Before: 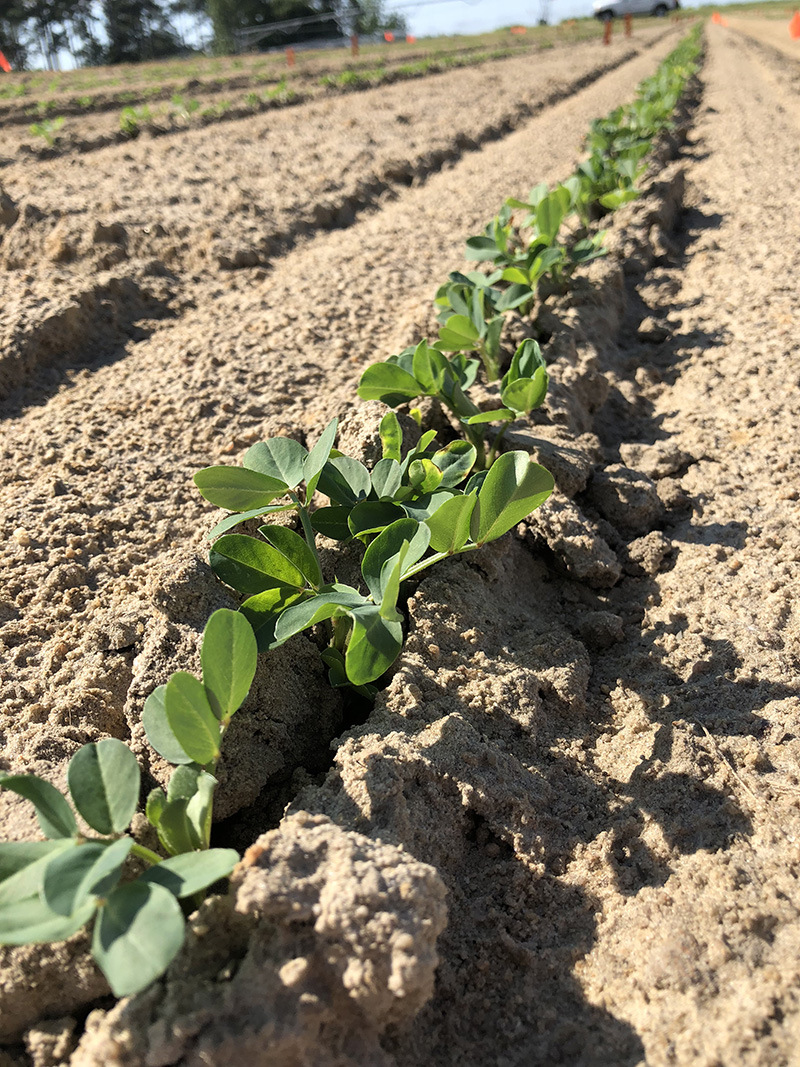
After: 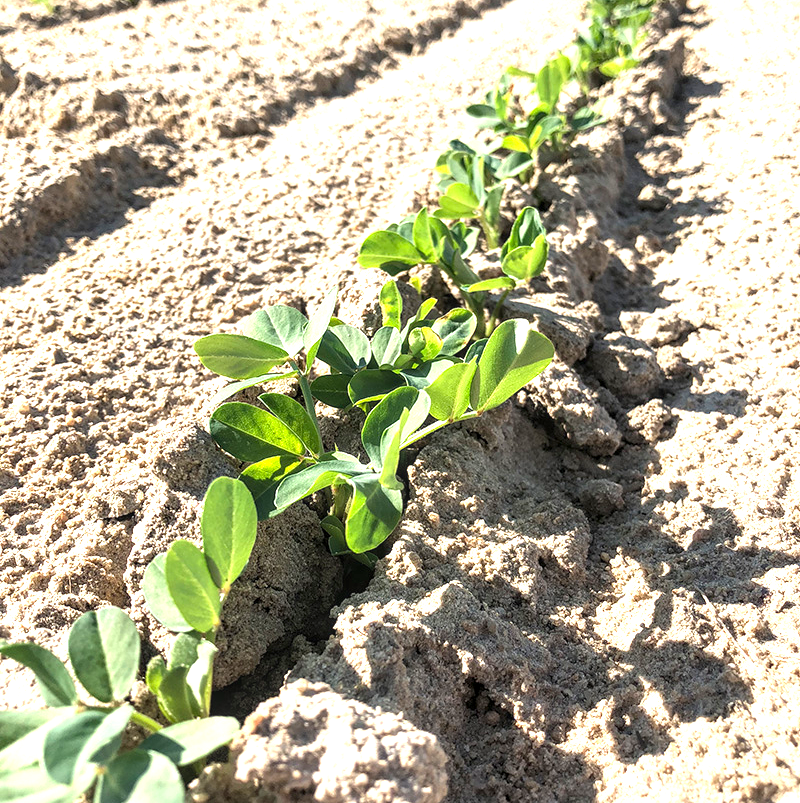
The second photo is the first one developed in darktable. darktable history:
crop and rotate: top 12.418%, bottom 12.311%
local contrast: detail 130%
color zones: curves: ch0 [(0, 0.558) (0.143, 0.559) (0.286, 0.529) (0.429, 0.505) (0.571, 0.5) (0.714, 0.5) (0.857, 0.5) (1, 0.558)]; ch1 [(0, 0.469) (0.01, 0.469) (0.12, 0.446) (0.248, 0.469) (0.5, 0.5) (0.748, 0.5) (0.99, 0.469) (1, 0.469)]
exposure: black level correction 0, exposure 1.103 EV, compensate exposure bias true, compensate highlight preservation false
